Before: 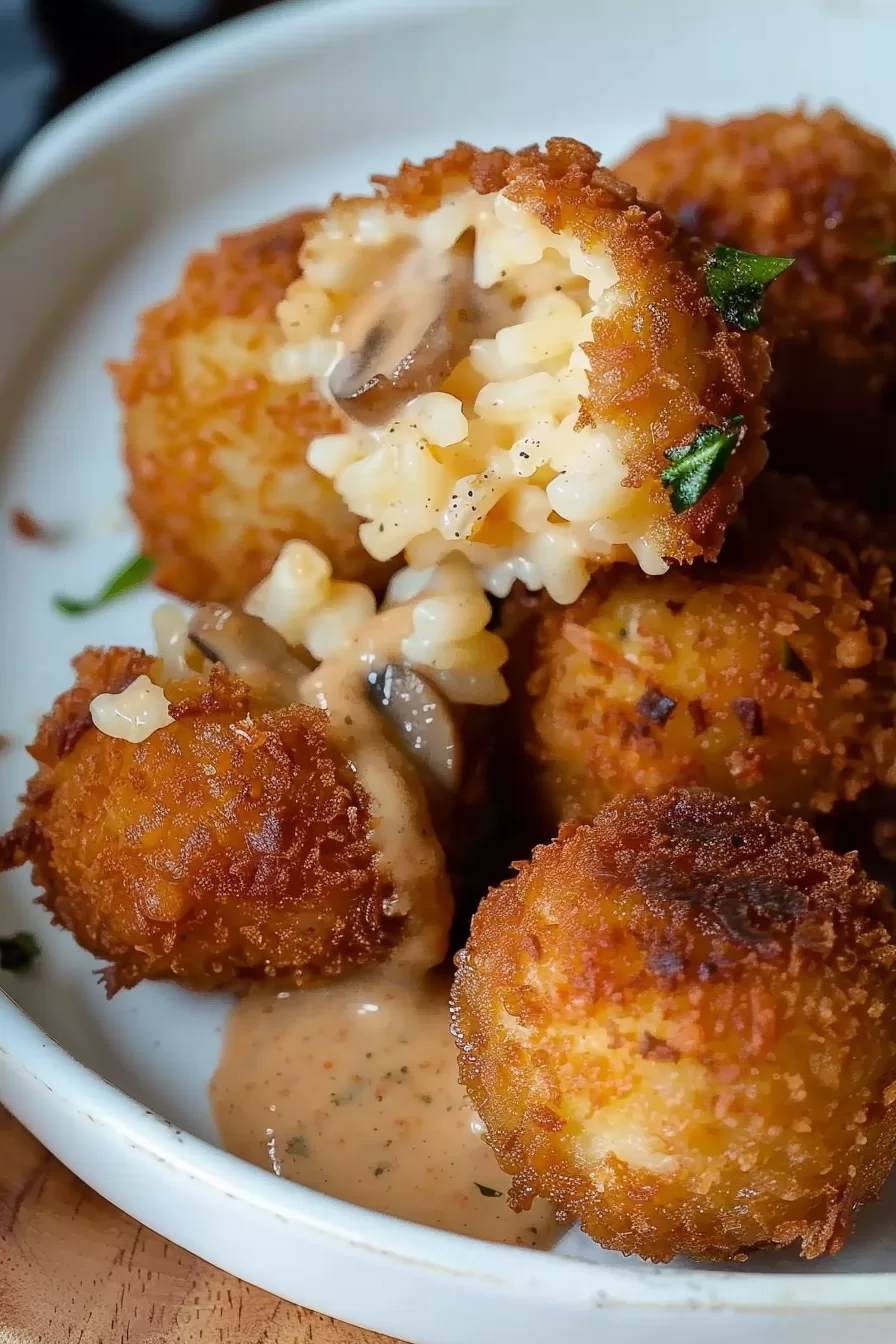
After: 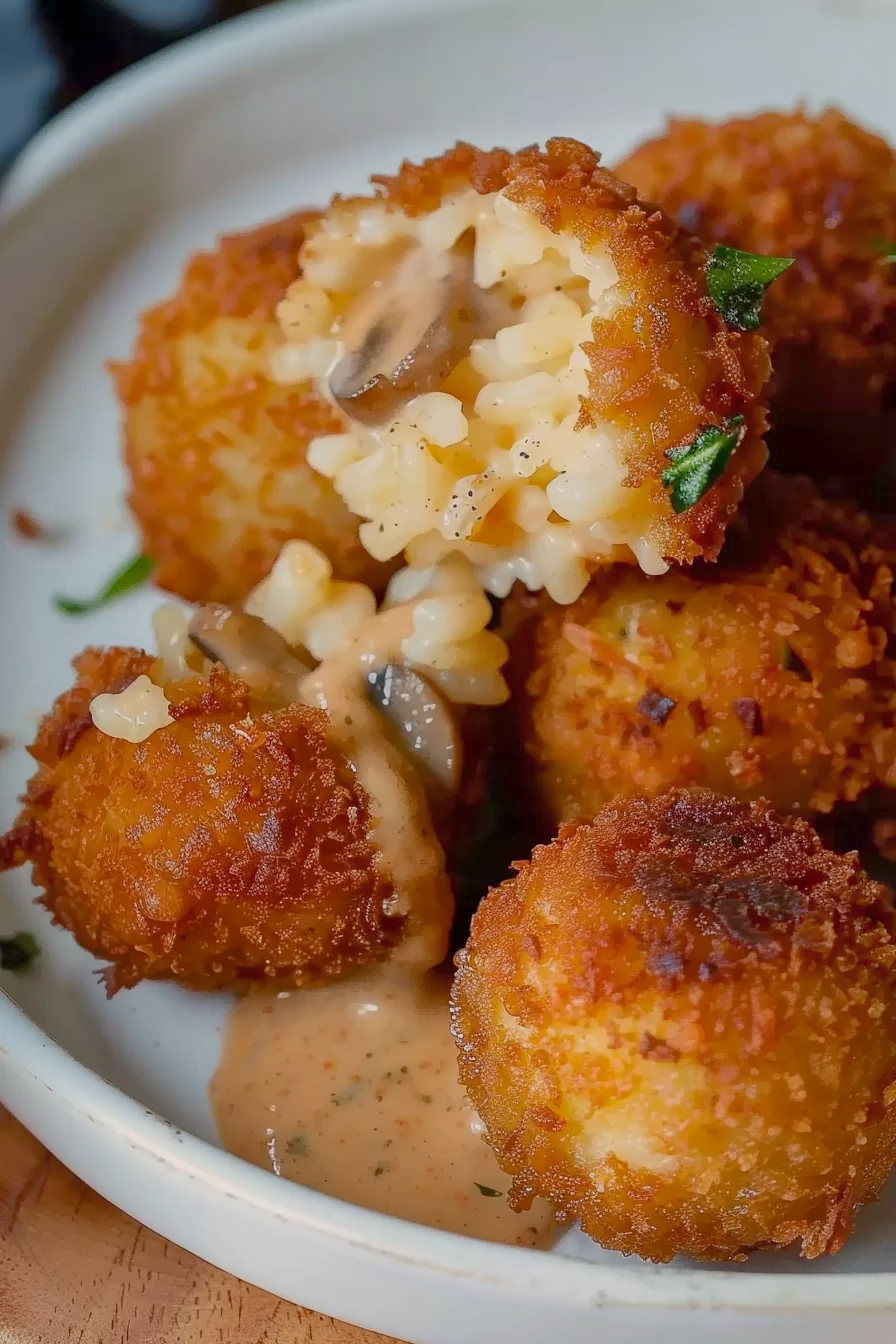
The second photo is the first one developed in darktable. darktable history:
color balance rgb: highlights gain › chroma 1.705%, highlights gain › hue 57.43°, linear chroma grading › shadows -2.107%, linear chroma grading › highlights -14.883%, linear chroma grading › global chroma -9.41%, linear chroma grading › mid-tones -9.728%, perceptual saturation grading › global saturation 30.452%, contrast -10.505%
shadows and highlights: on, module defaults
